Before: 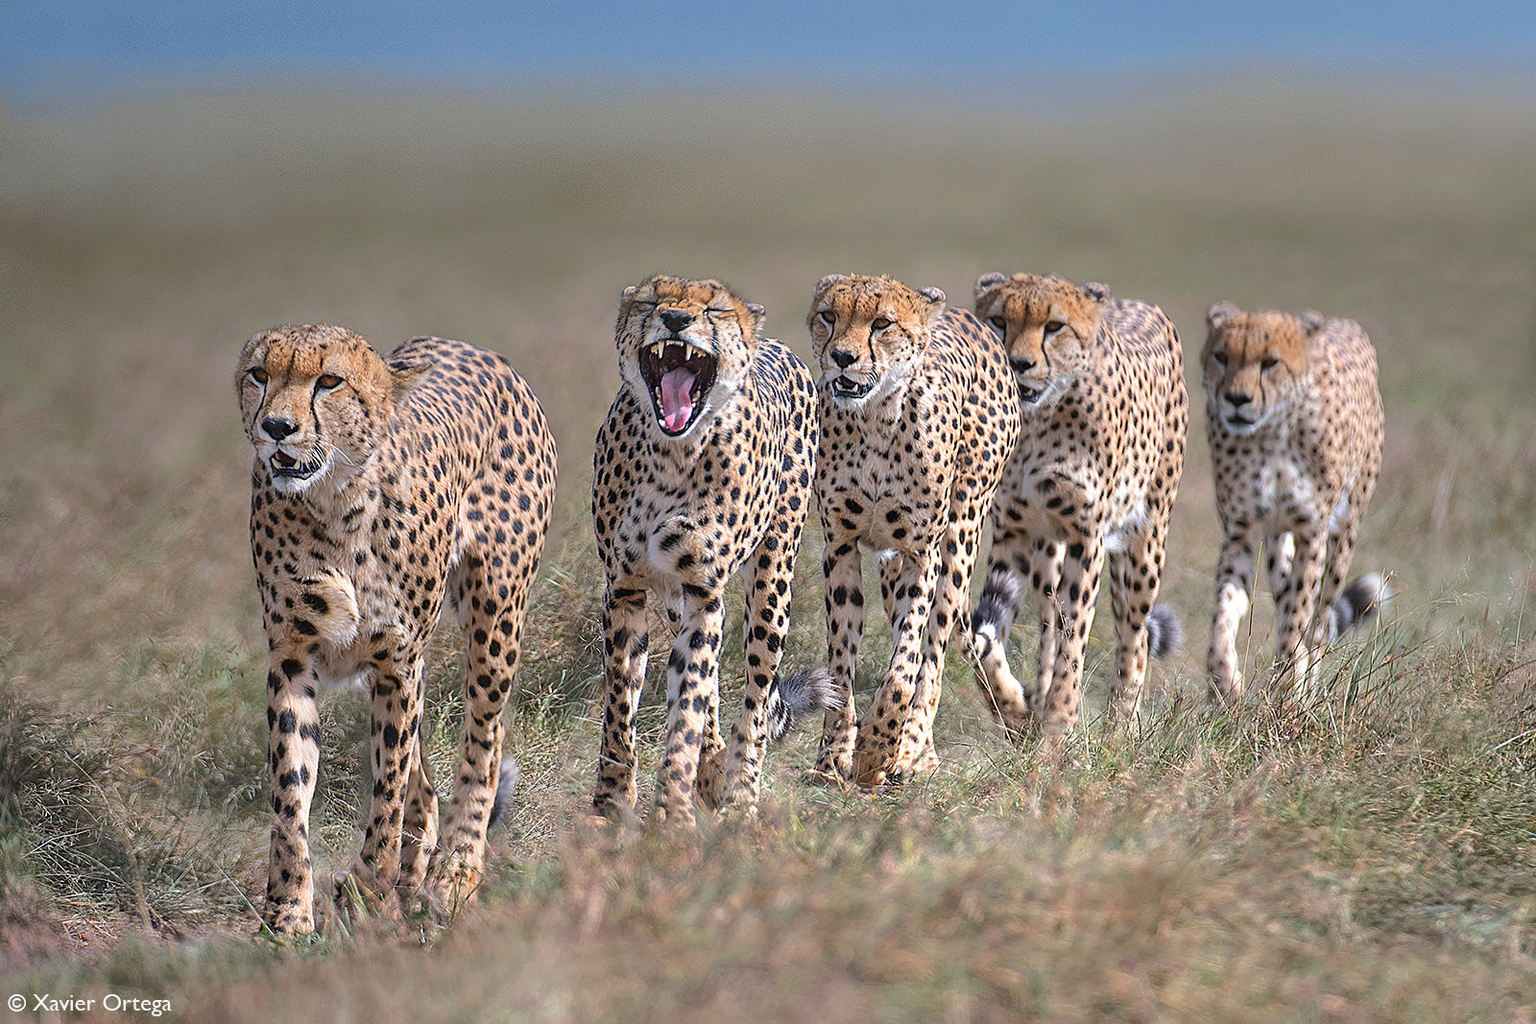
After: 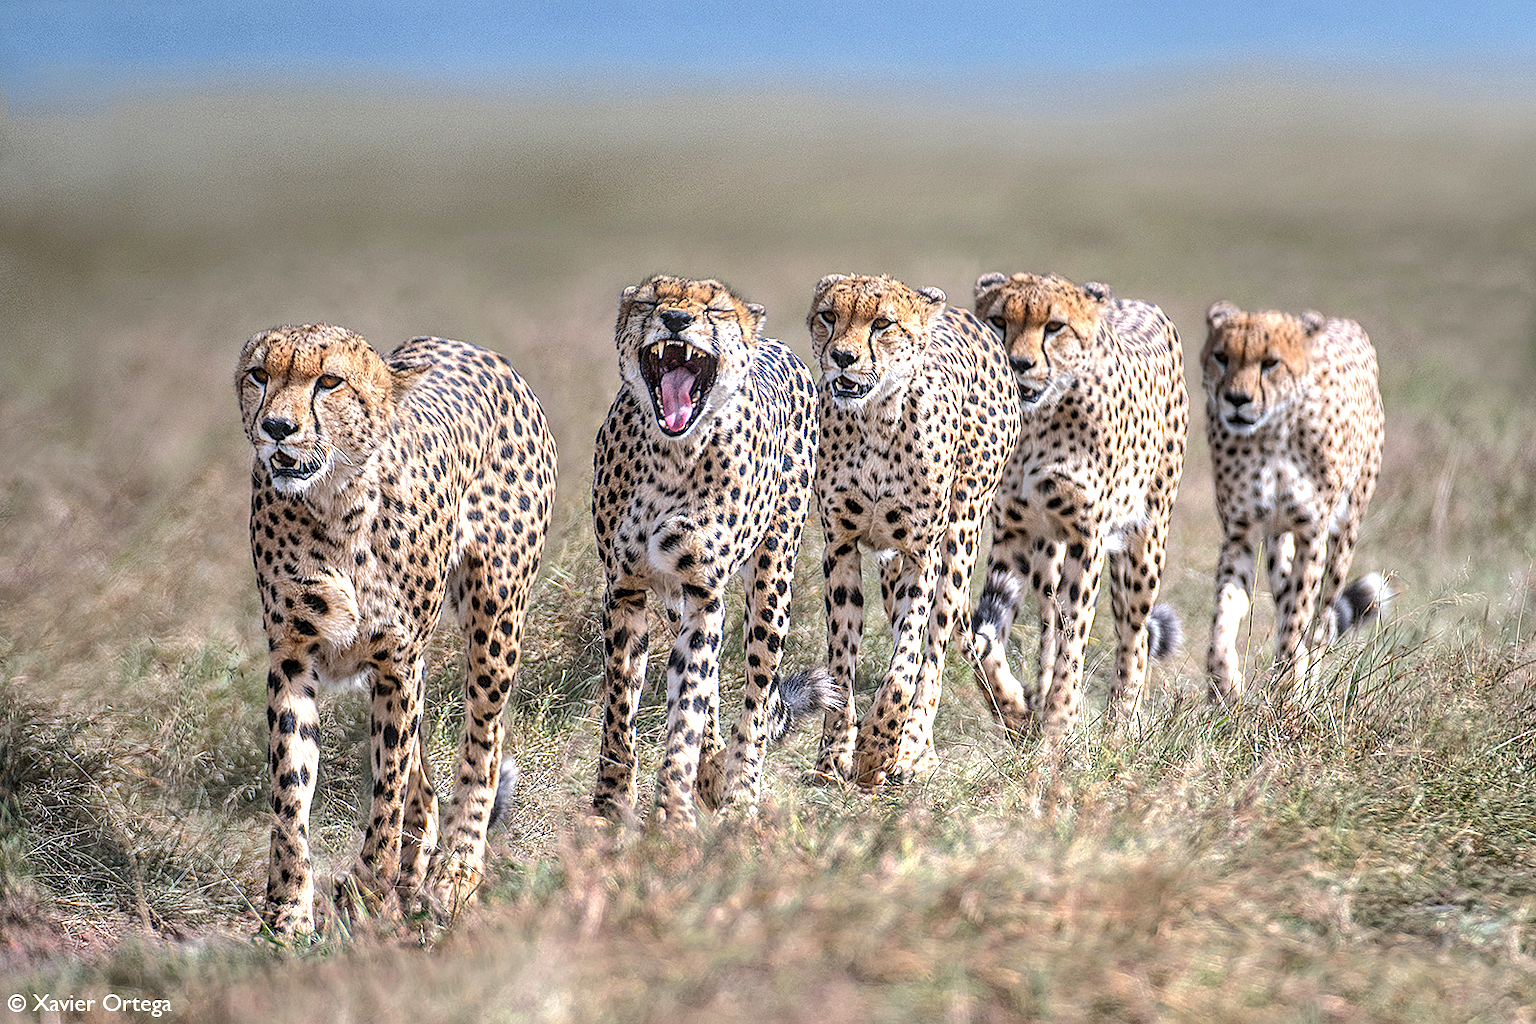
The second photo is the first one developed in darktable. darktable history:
local contrast: detail 150%
exposure: black level correction 0, exposure 0.499 EV, compensate highlight preservation false
